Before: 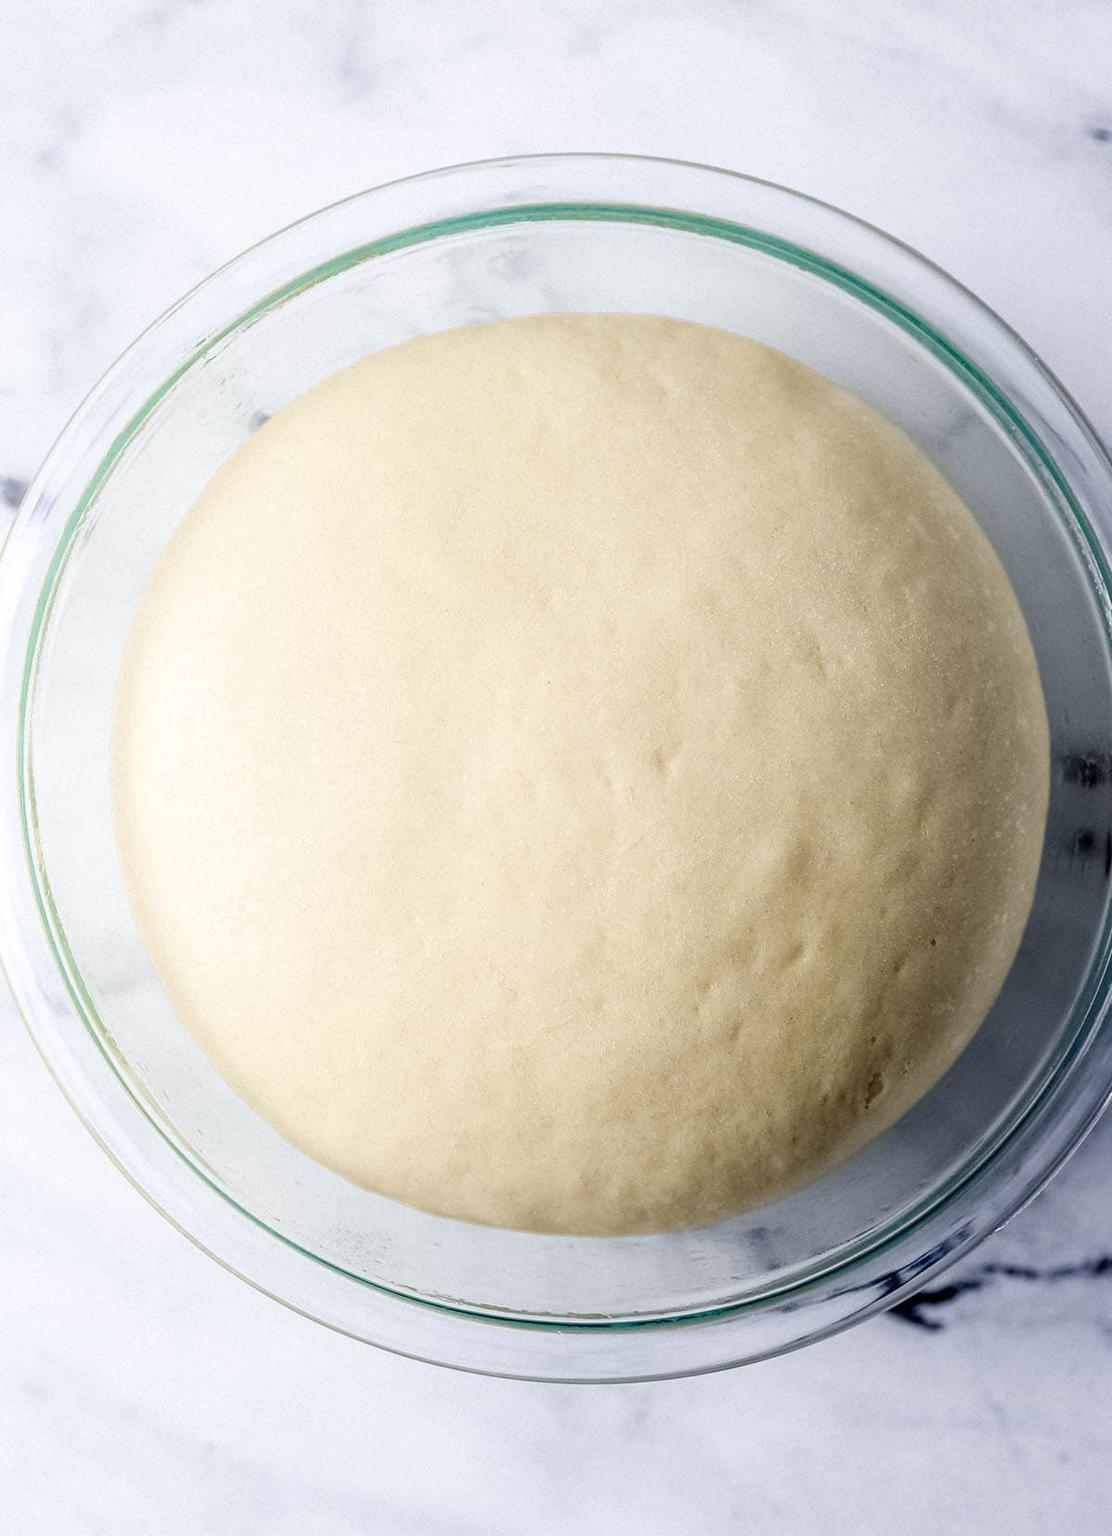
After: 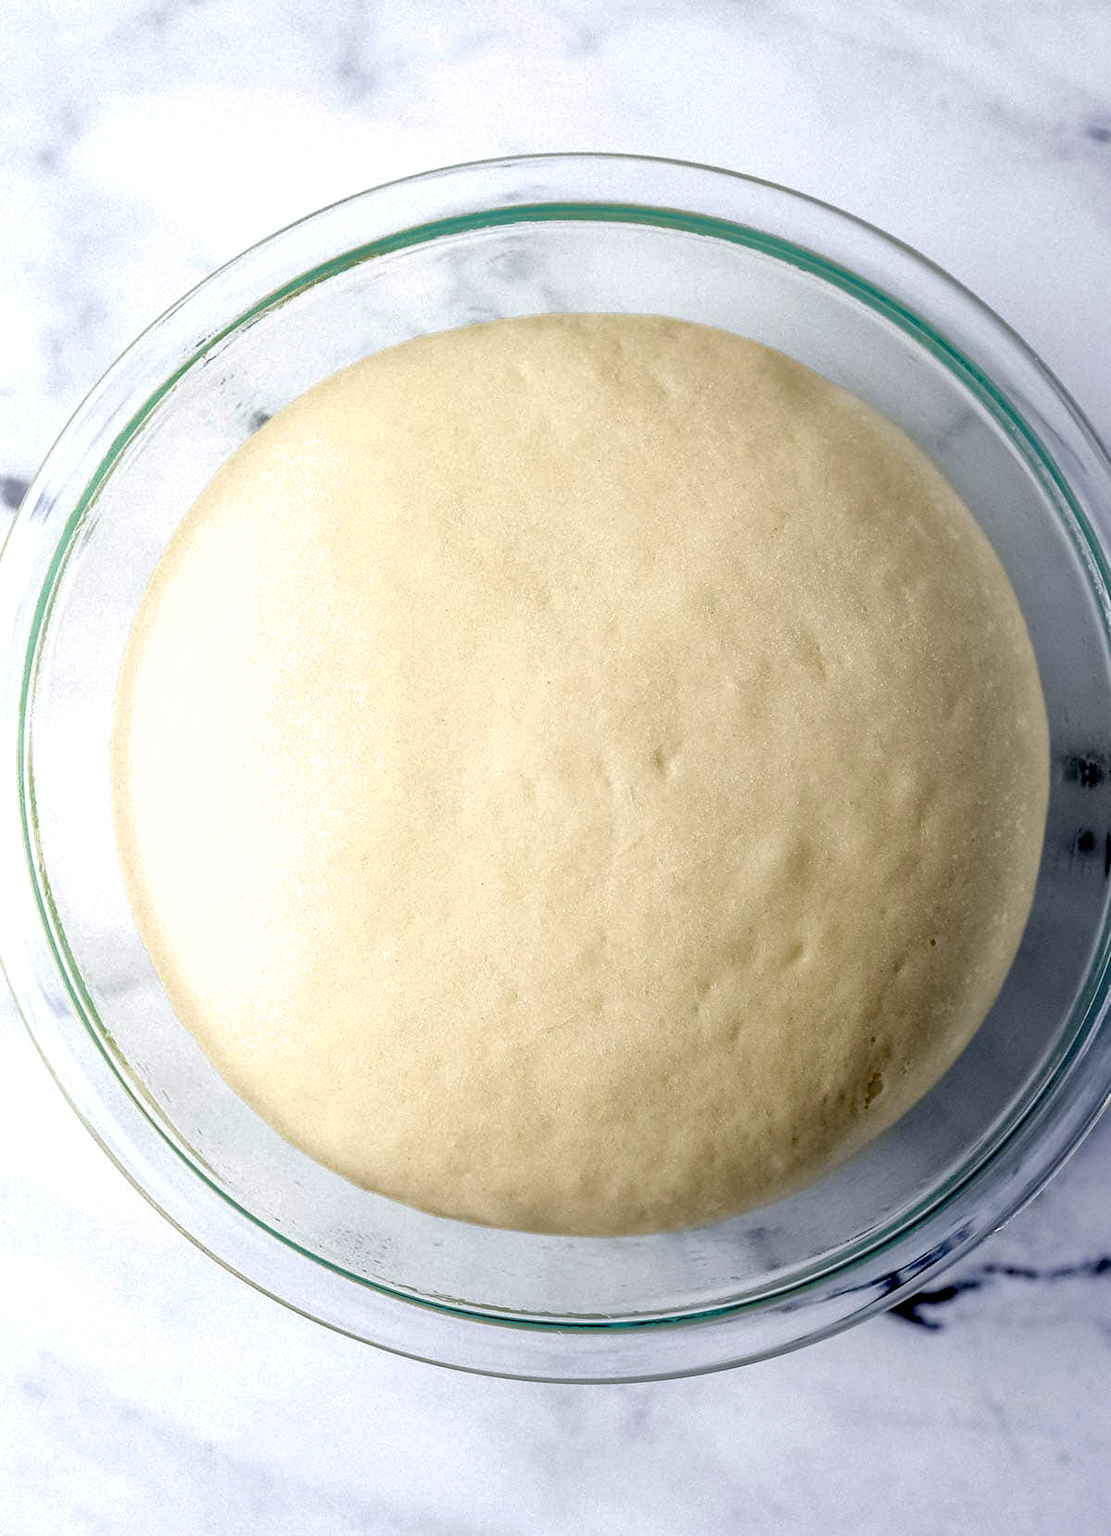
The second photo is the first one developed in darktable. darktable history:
exposure: black level correction 0.007, exposure 0.159 EV, compensate highlight preservation false
shadows and highlights: shadows 30
